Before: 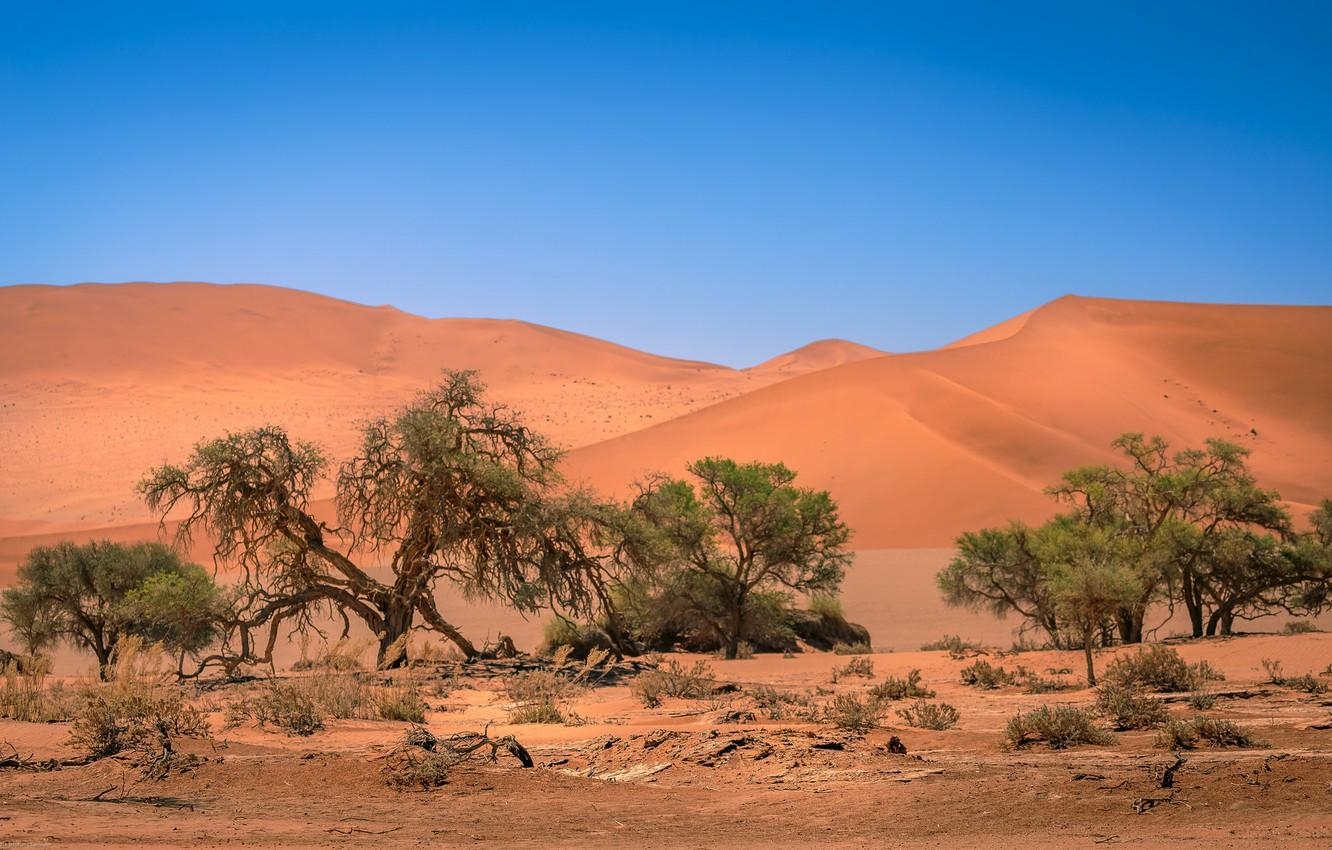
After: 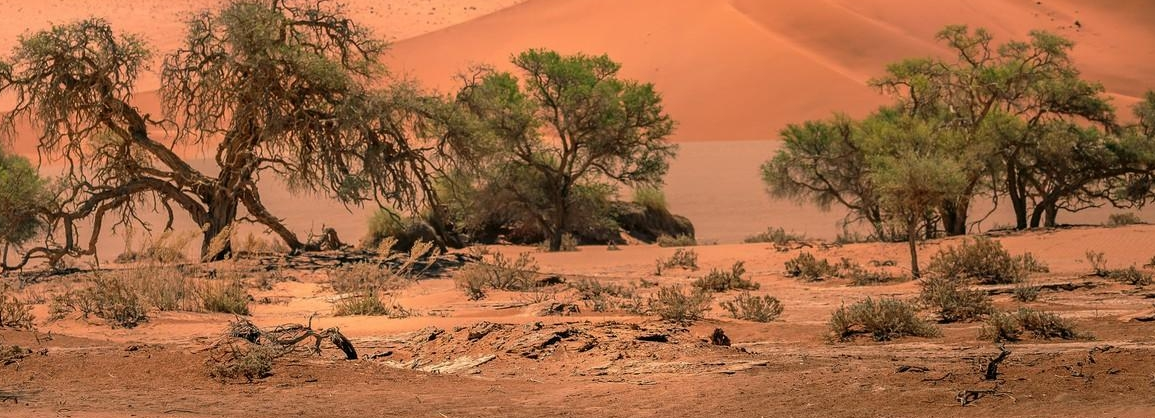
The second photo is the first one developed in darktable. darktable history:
crop and rotate: left 13.283%, top 48.063%, bottom 2.712%
